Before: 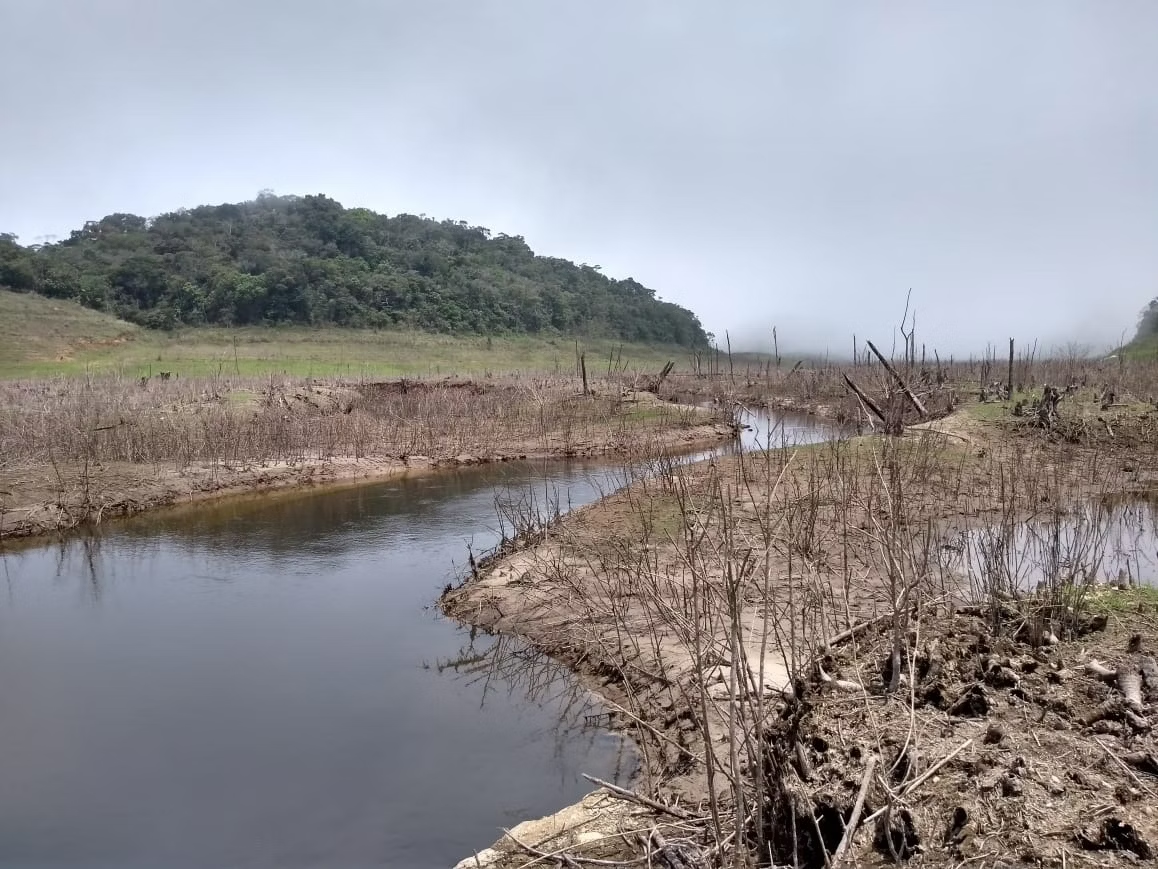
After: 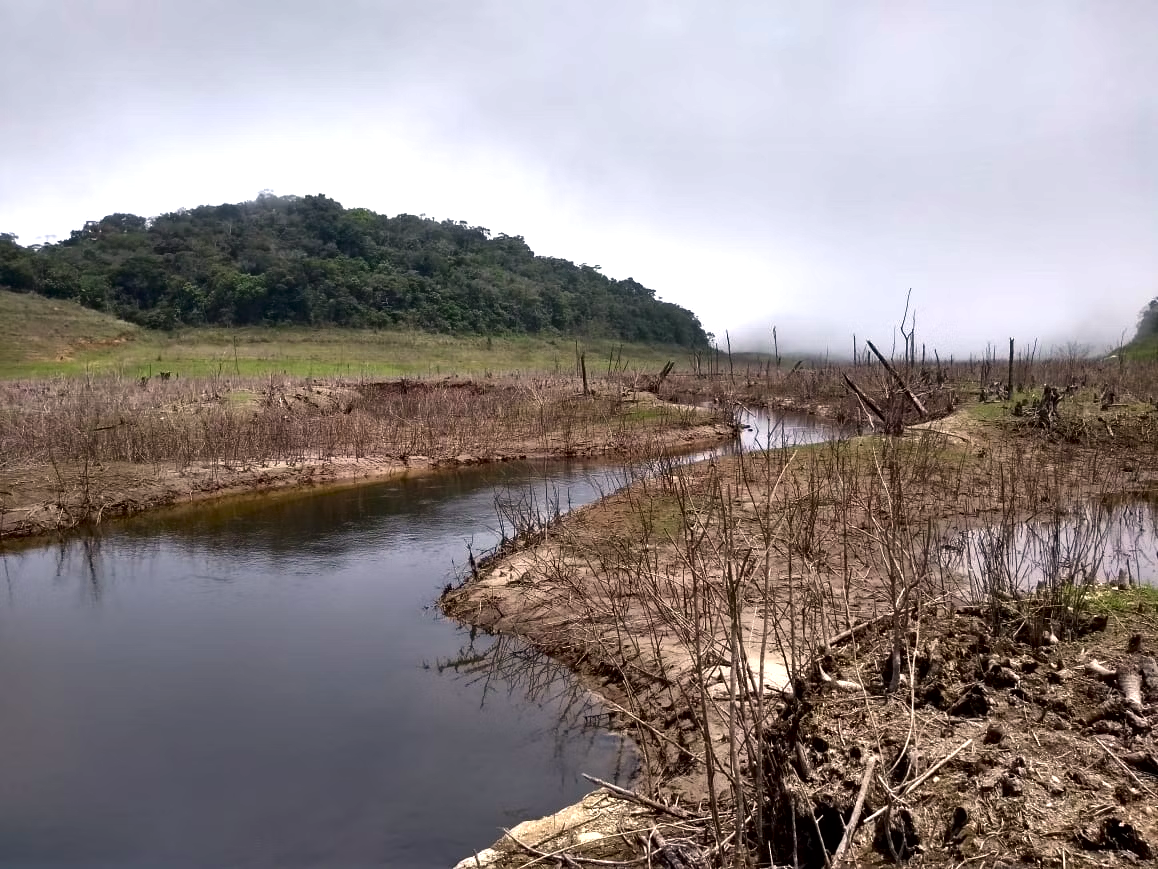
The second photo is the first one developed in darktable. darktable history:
color correction: highlights a* 3.61, highlights b* 5.13
tone equalizer: -8 EV -0.402 EV, -7 EV -0.363 EV, -6 EV -0.364 EV, -5 EV -0.192 EV, -3 EV 0.223 EV, -2 EV 0.325 EV, -1 EV 0.379 EV, +0 EV 0.412 EV, mask exposure compensation -0.486 EV
contrast brightness saturation: brightness -0.248, saturation 0.2
